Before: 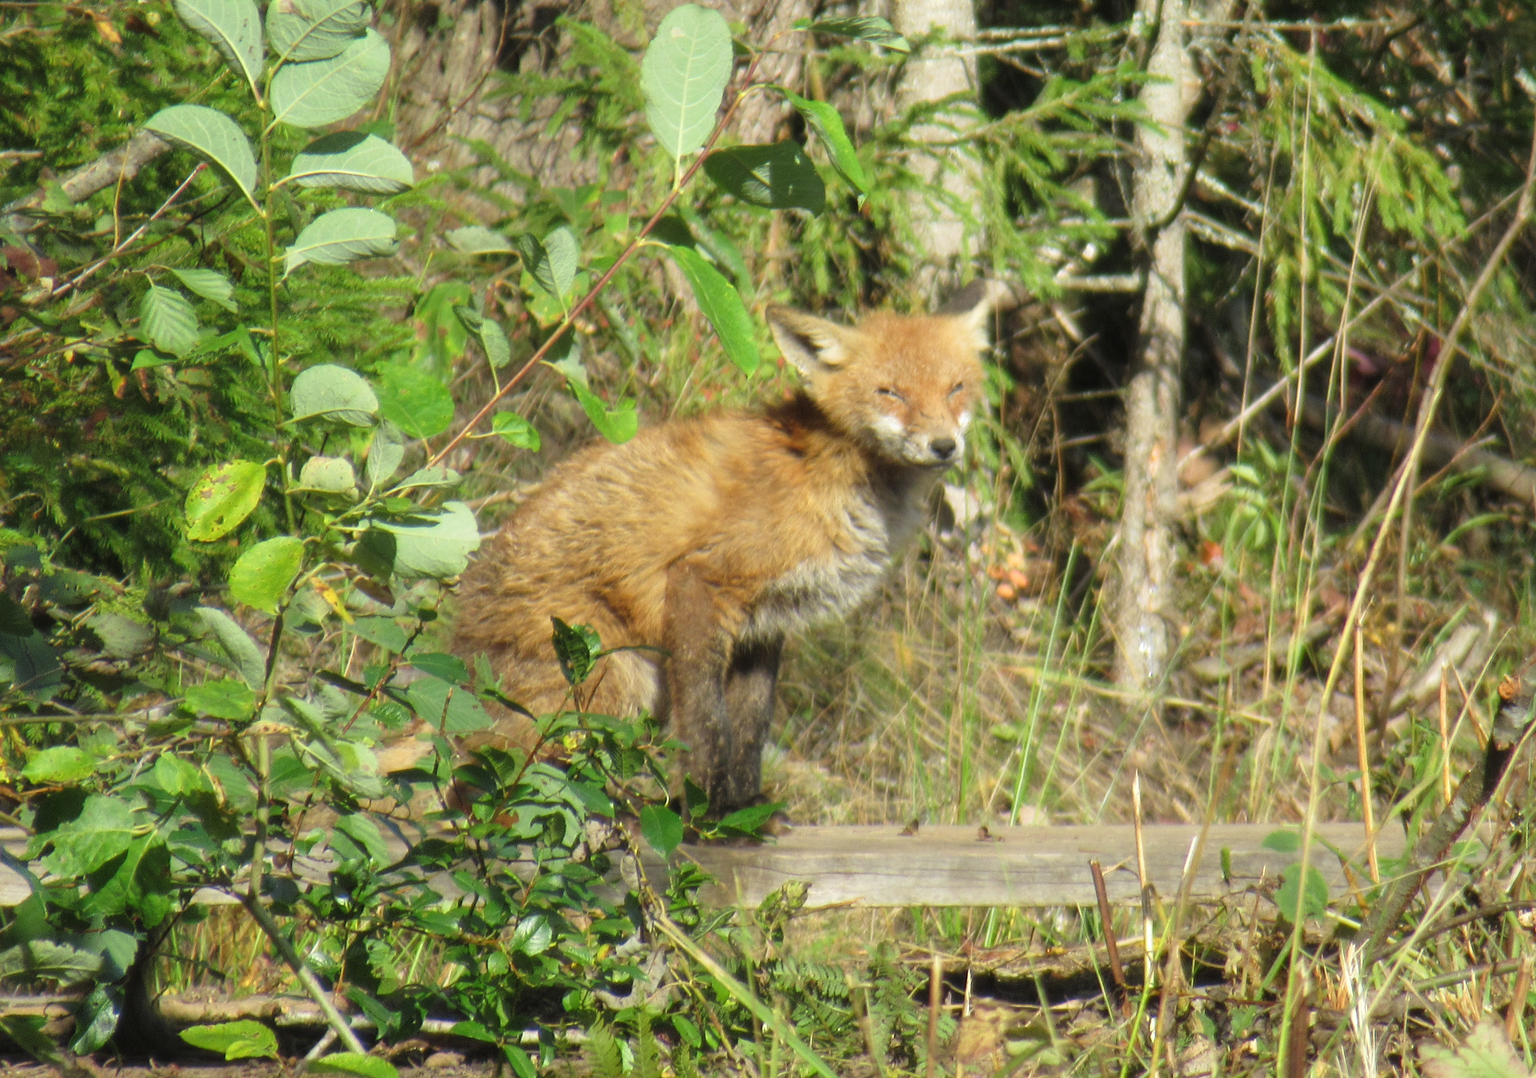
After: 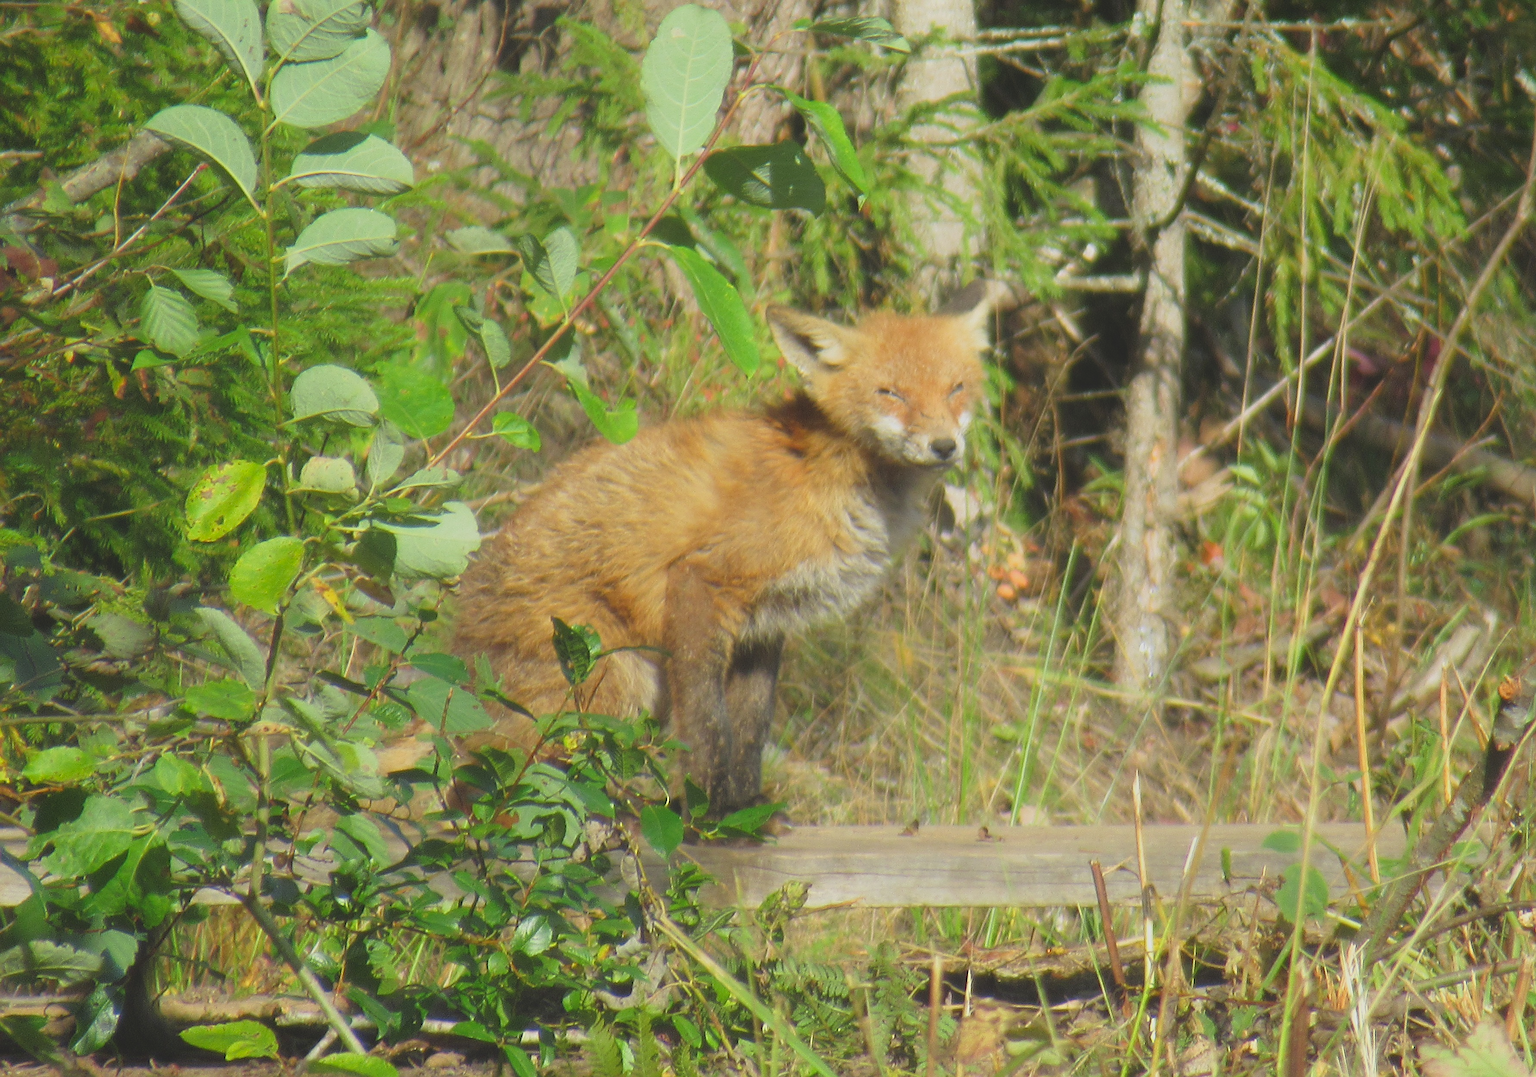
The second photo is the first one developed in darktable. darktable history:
local contrast: detail 69%
shadows and highlights: shadows 0.568, highlights 38.17
sharpen: on, module defaults
